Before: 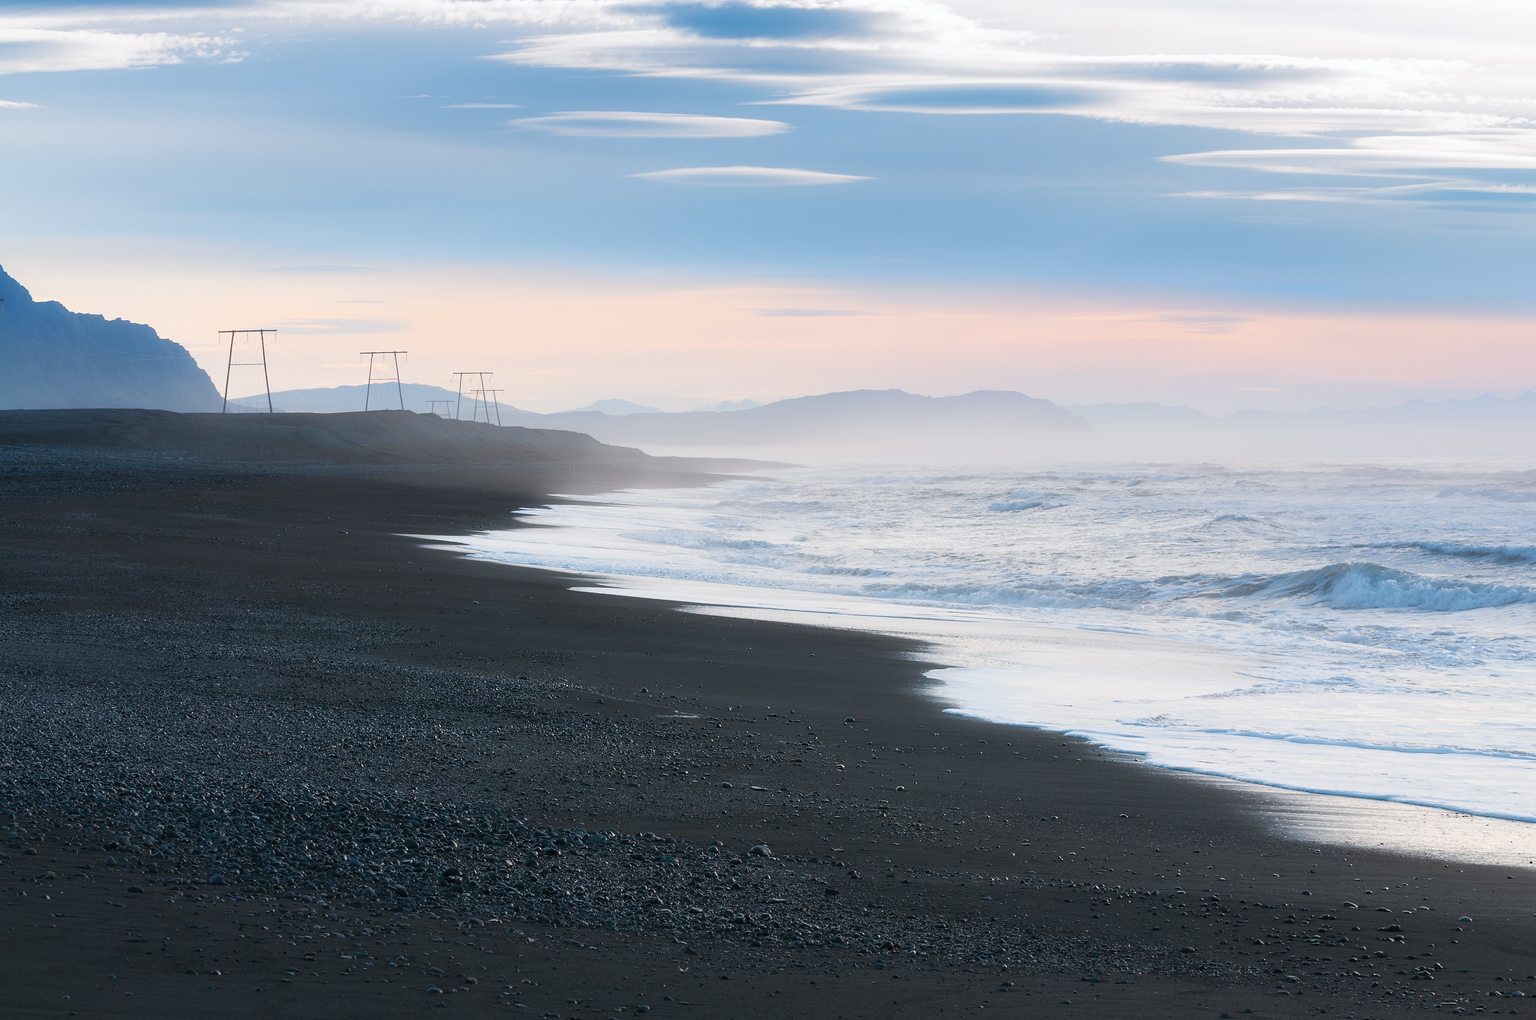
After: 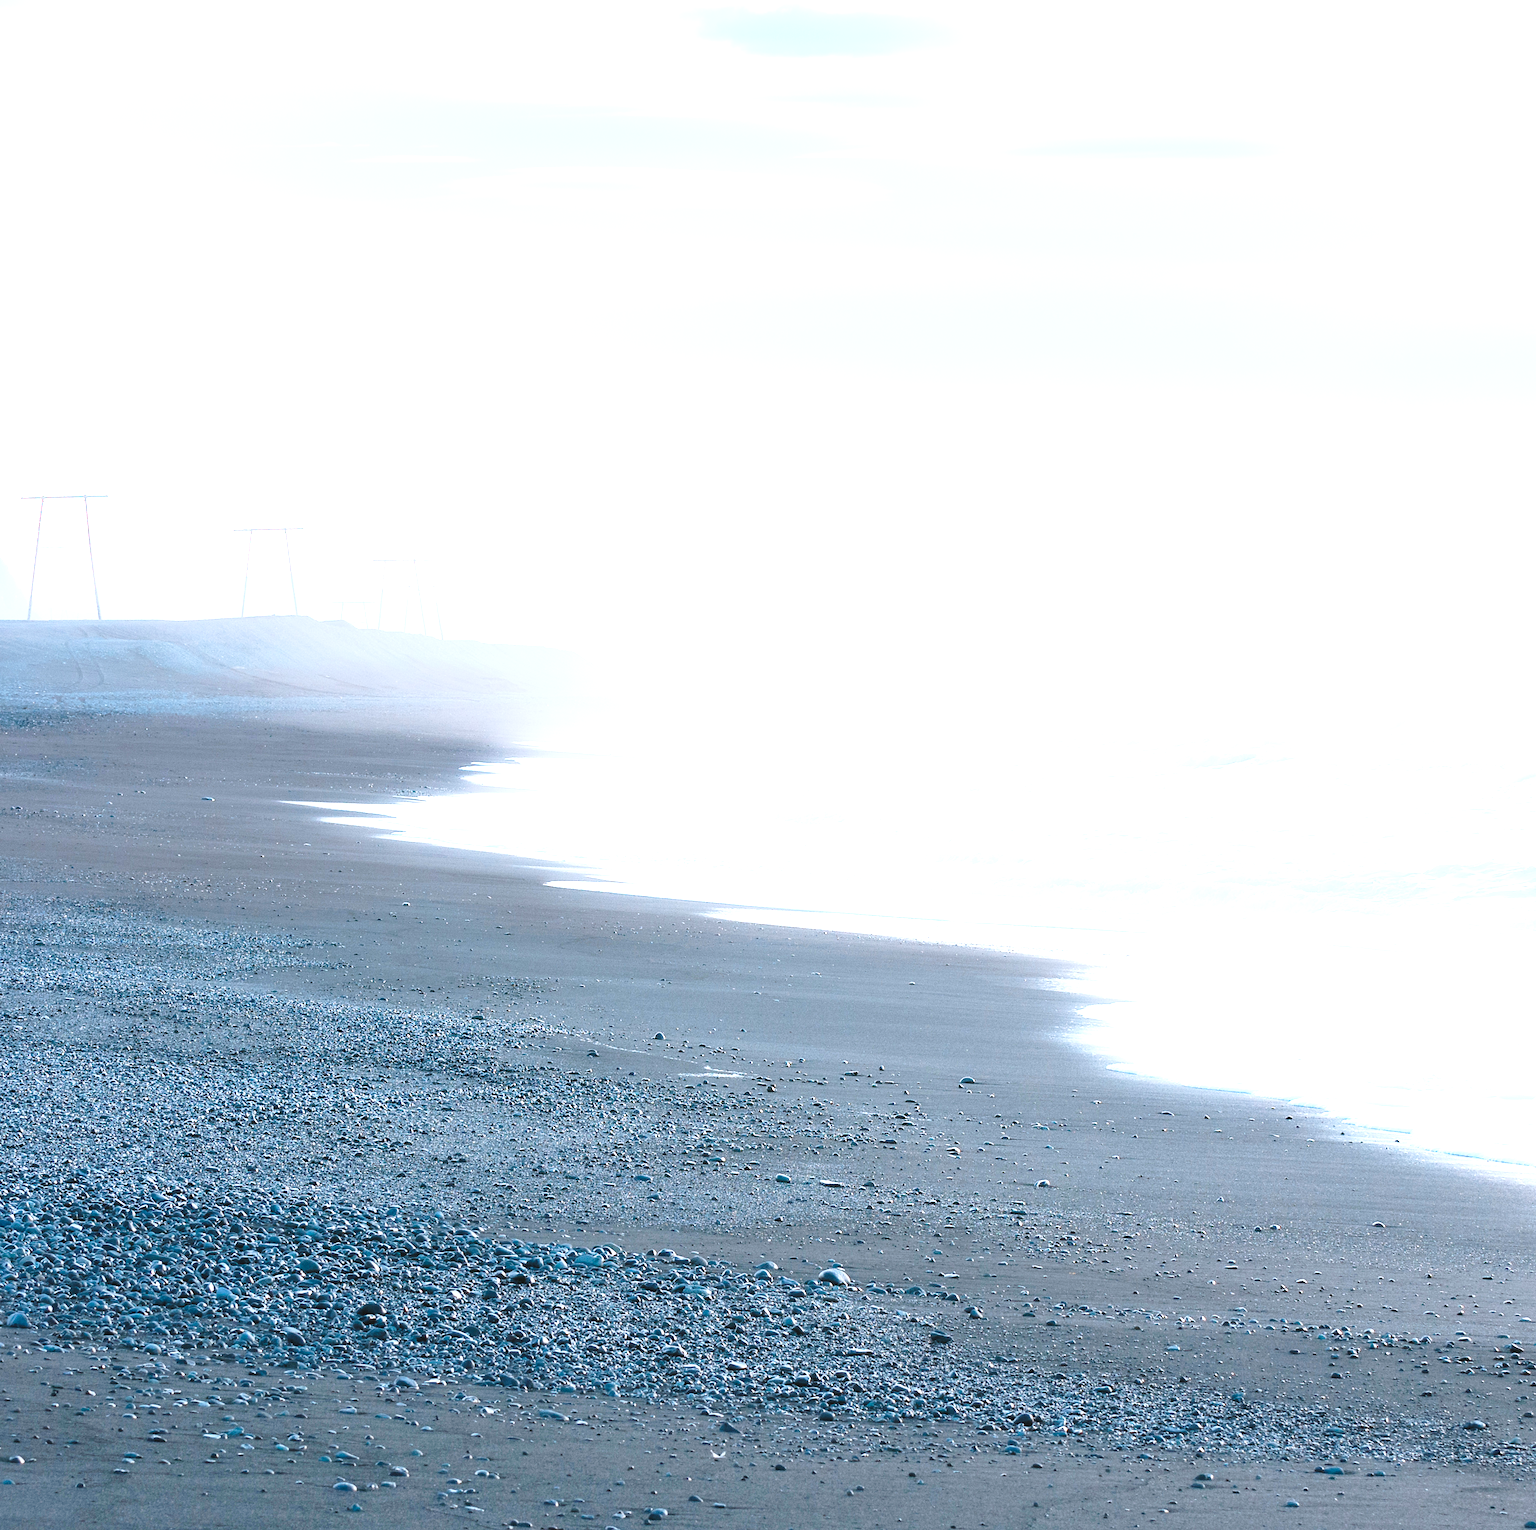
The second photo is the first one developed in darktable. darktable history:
color correction: highlights a* -0.772, highlights b* -8.92
crop and rotate: left 13.342%, right 19.991%
exposure: exposure 2.207 EV, compensate highlight preservation false
base curve: curves: ch0 [(0, 0) (0.028, 0.03) (0.121, 0.232) (0.46, 0.748) (0.859, 0.968) (1, 1)], preserve colors none
